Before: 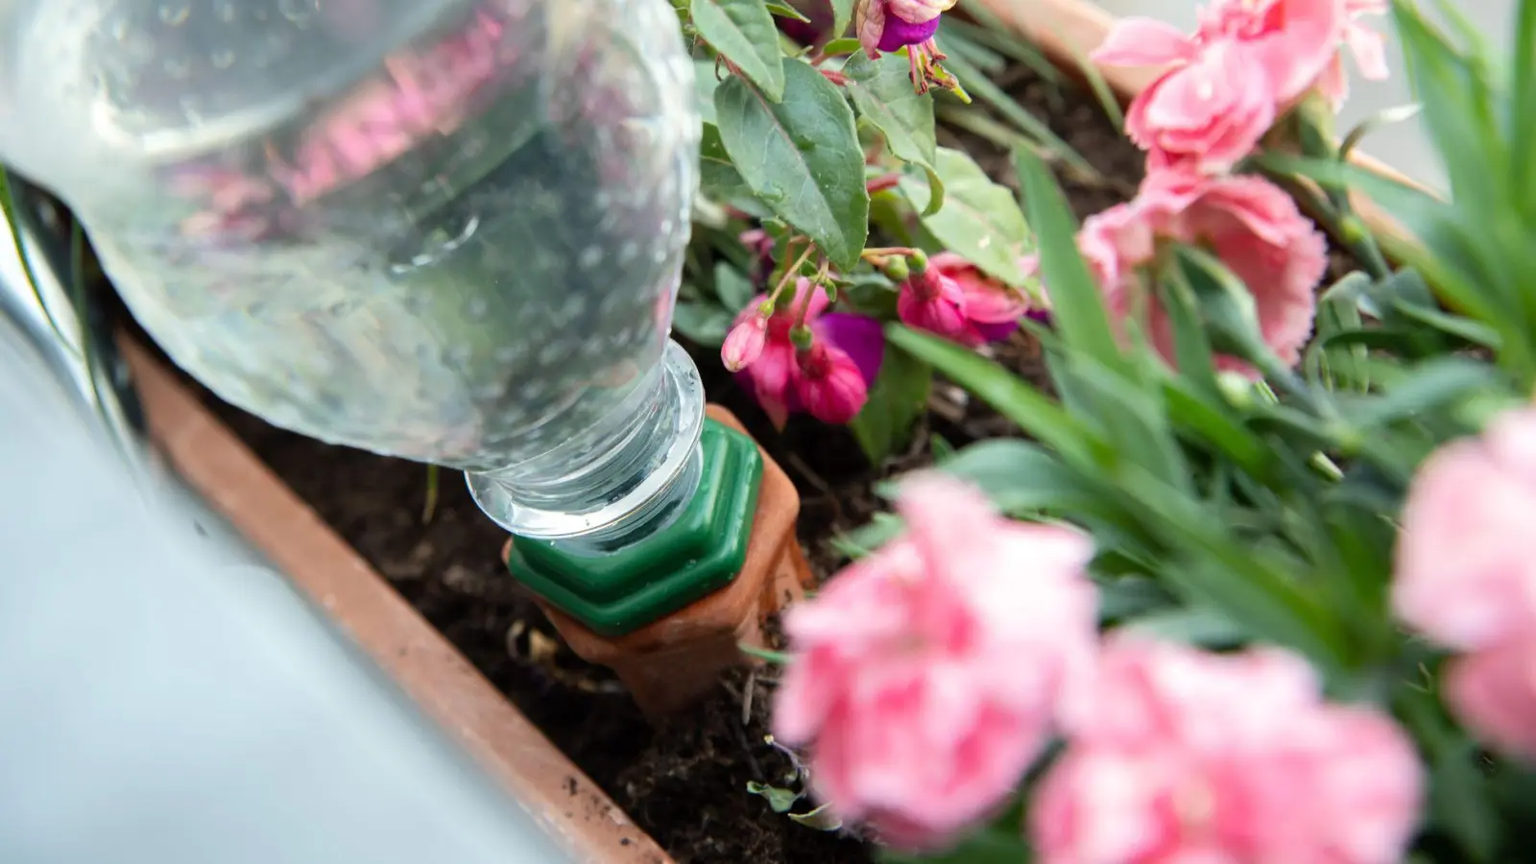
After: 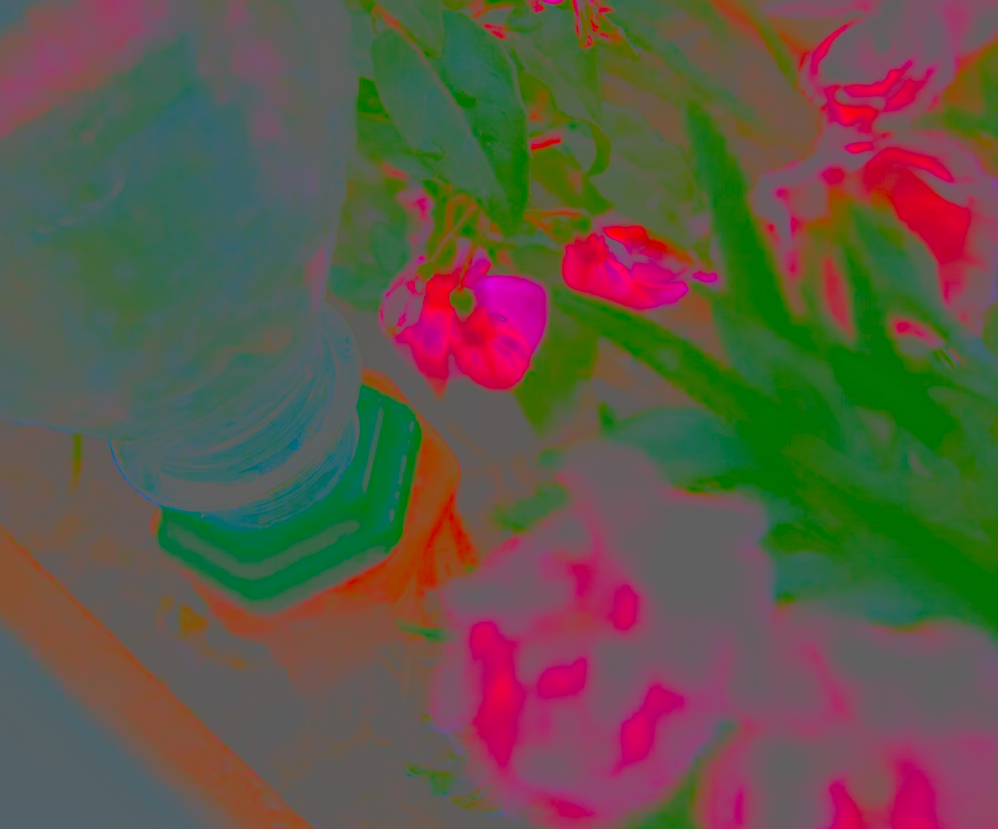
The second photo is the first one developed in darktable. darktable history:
local contrast: mode bilateral grid, contrast 26, coarseness 60, detail 152%, midtone range 0.2
contrast brightness saturation: contrast -0.987, brightness -0.174, saturation 0.746
exposure: black level correction -0.026, exposure -0.119 EV, compensate exposure bias true, compensate highlight preservation false
crop and rotate: left 23.349%, top 5.63%, right 14.239%, bottom 2.259%
shadows and highlights: shadows 20.88, highlights -82.07, highlights color adjustment 55.84%, soften with gaussian
base curve: curves: ch0 [(0, 0) (0.008, 0.007) (0.022, 0.029) (0.048, 0.089) (0.092, 0.197) (0.191, 0.399) (0.275, 0.534) (0.357, 0.65) (0.477, 0.78) (0.542, 0.833) (0.799, 0.973) (1, 1)], preserve colors none
sharpen: radius 3.996
